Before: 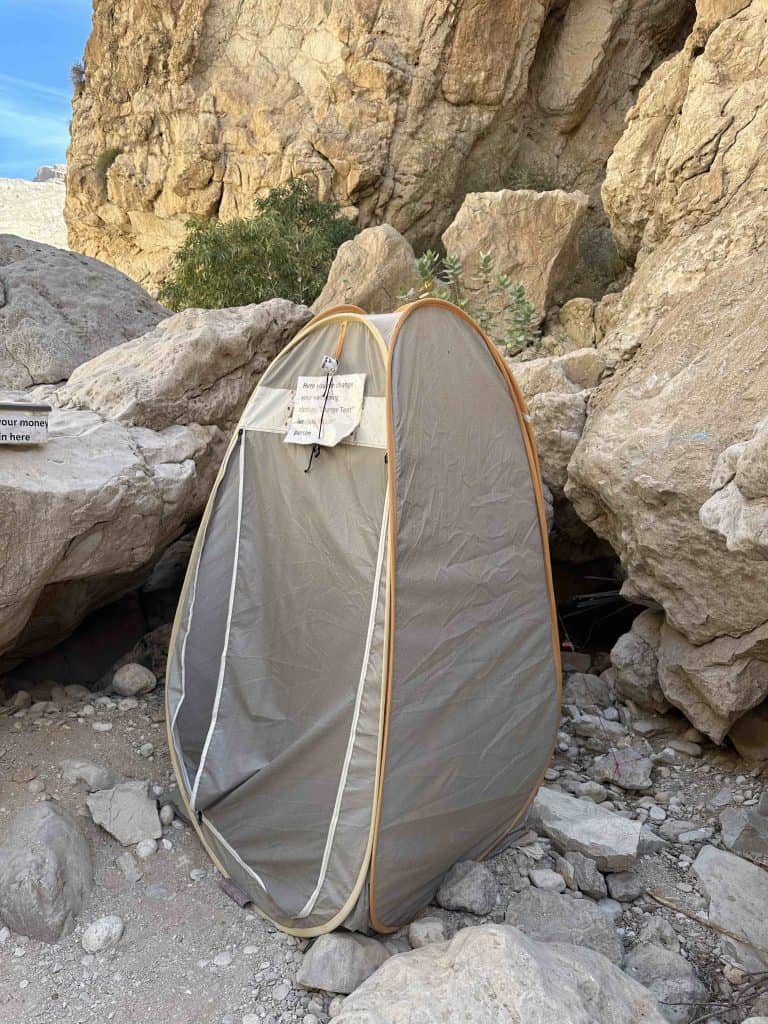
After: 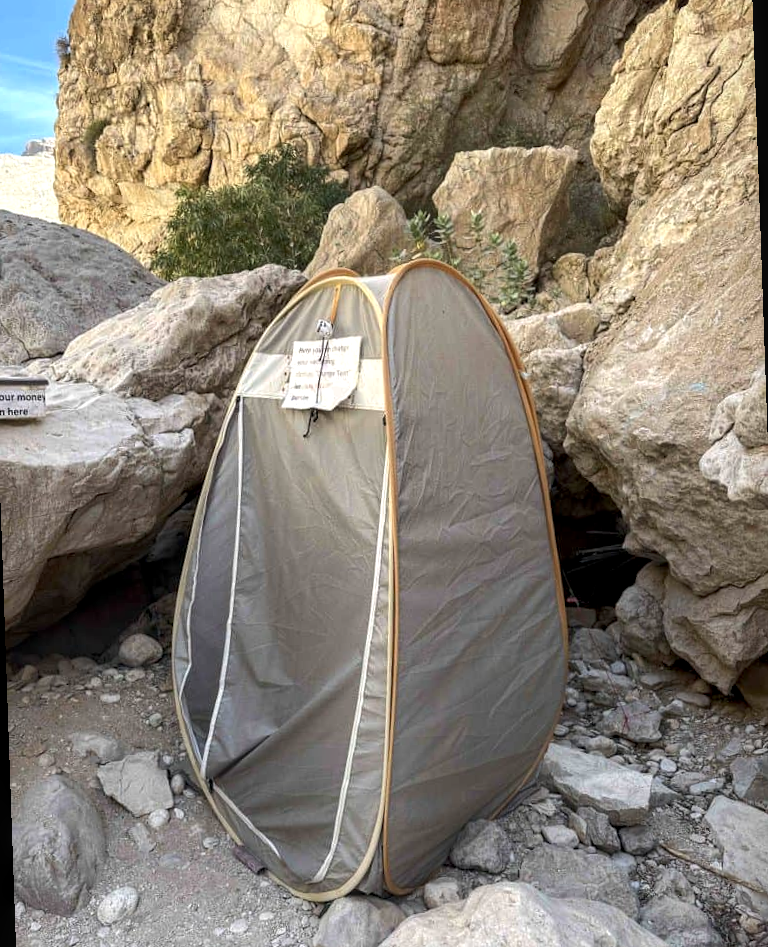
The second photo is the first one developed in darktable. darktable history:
local contrast: on, module defaults
exposure: exposure -0.072 EV, compensate highlight preservation false
rotate and perspective: rotation -2°, crop left 0.022, crop right 0.978, crop top 0.049, crop bottom 0.951
tone equalizer: -8 EV -0.001 EV, -7 EV 0.001 EV, -6 EV -0.002 EV, -5 EV -0.003 EV, -4 EV -0.062 EV, -3 EV -0.222 EV, -2 EV -0.267 EV, -1 EV 0.105 EV, +0 EV 0.303 EV
